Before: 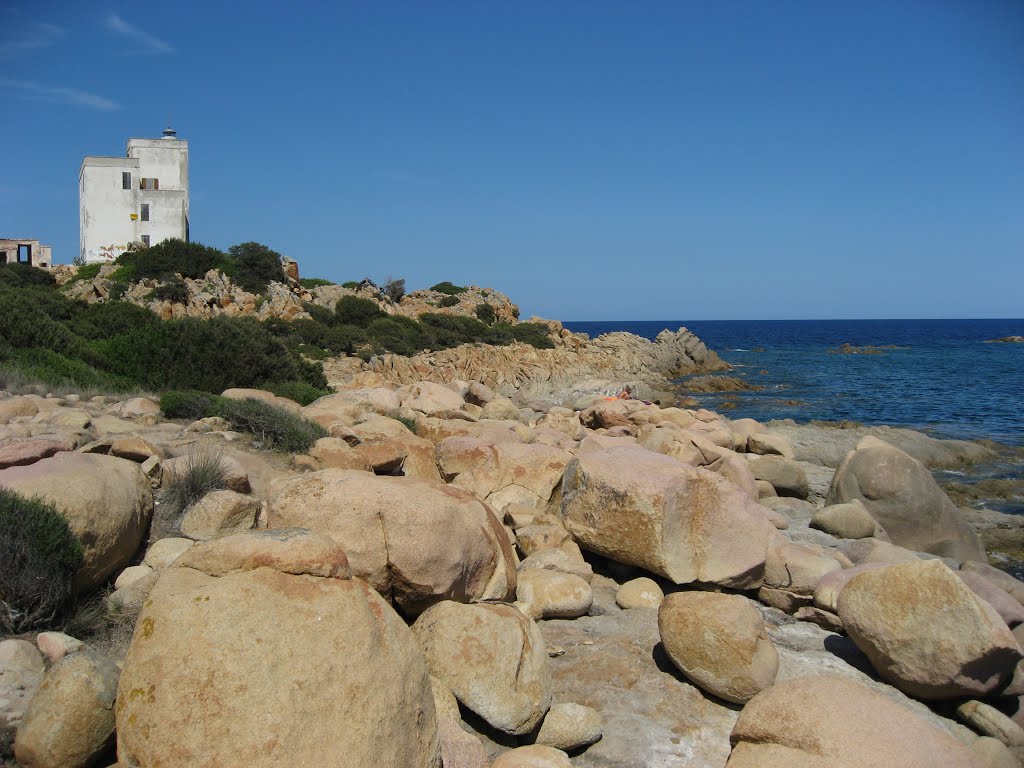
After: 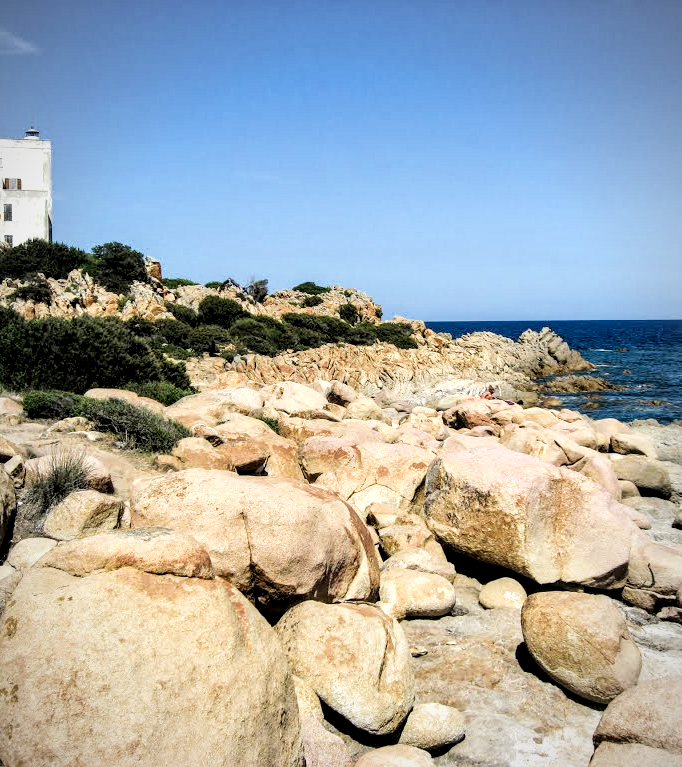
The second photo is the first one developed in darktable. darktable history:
crop and rotate: left 13.409%, right 19.924%
filmic rgb: black relative exposure -5 EV, hardness 2.88, contrast 1.3, highlights saturation mix -30%
exposure: black level correction 0, exposure 1 EV, compensate exposure bias true, compensate highlight preservation false
levels: mode automatic, black 0.023%, white 99.97%, levels [0.062, 0.494, 0.925]
vignetting: fall-off radius 70%, automatic ratio true
velvia: strength 15%
shadows and highlights: shadows 29.32, highlights -29.32, low approximation 0.01, soften with gaussian
local contrast: highlights 60%, shadows 60%, detail 160%
